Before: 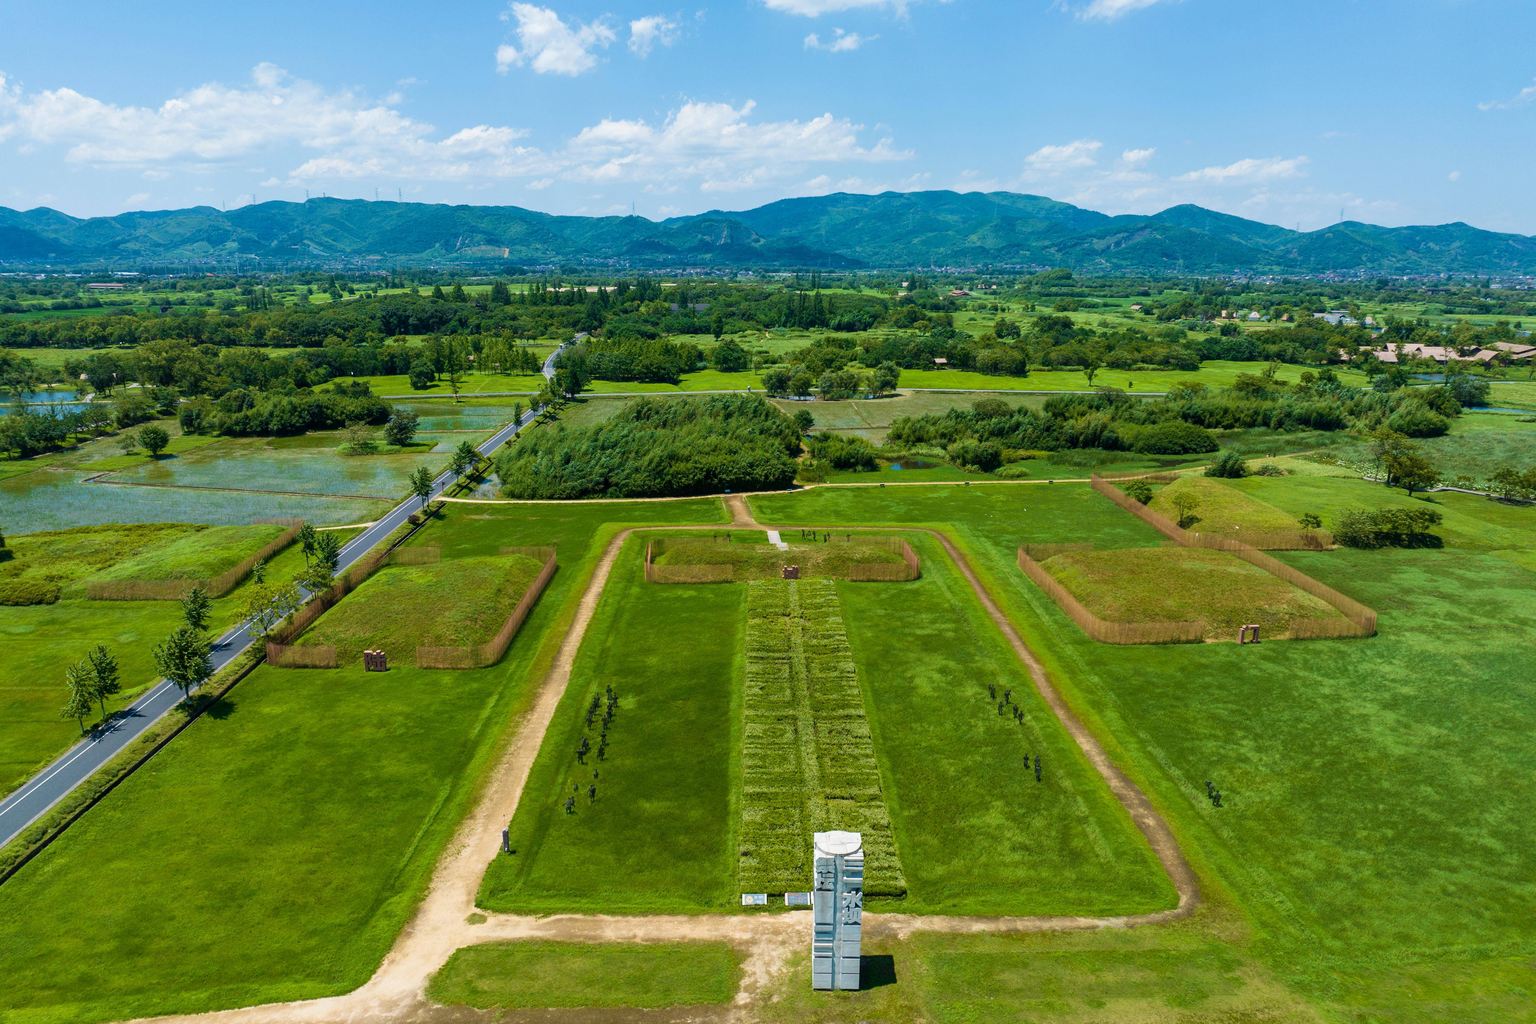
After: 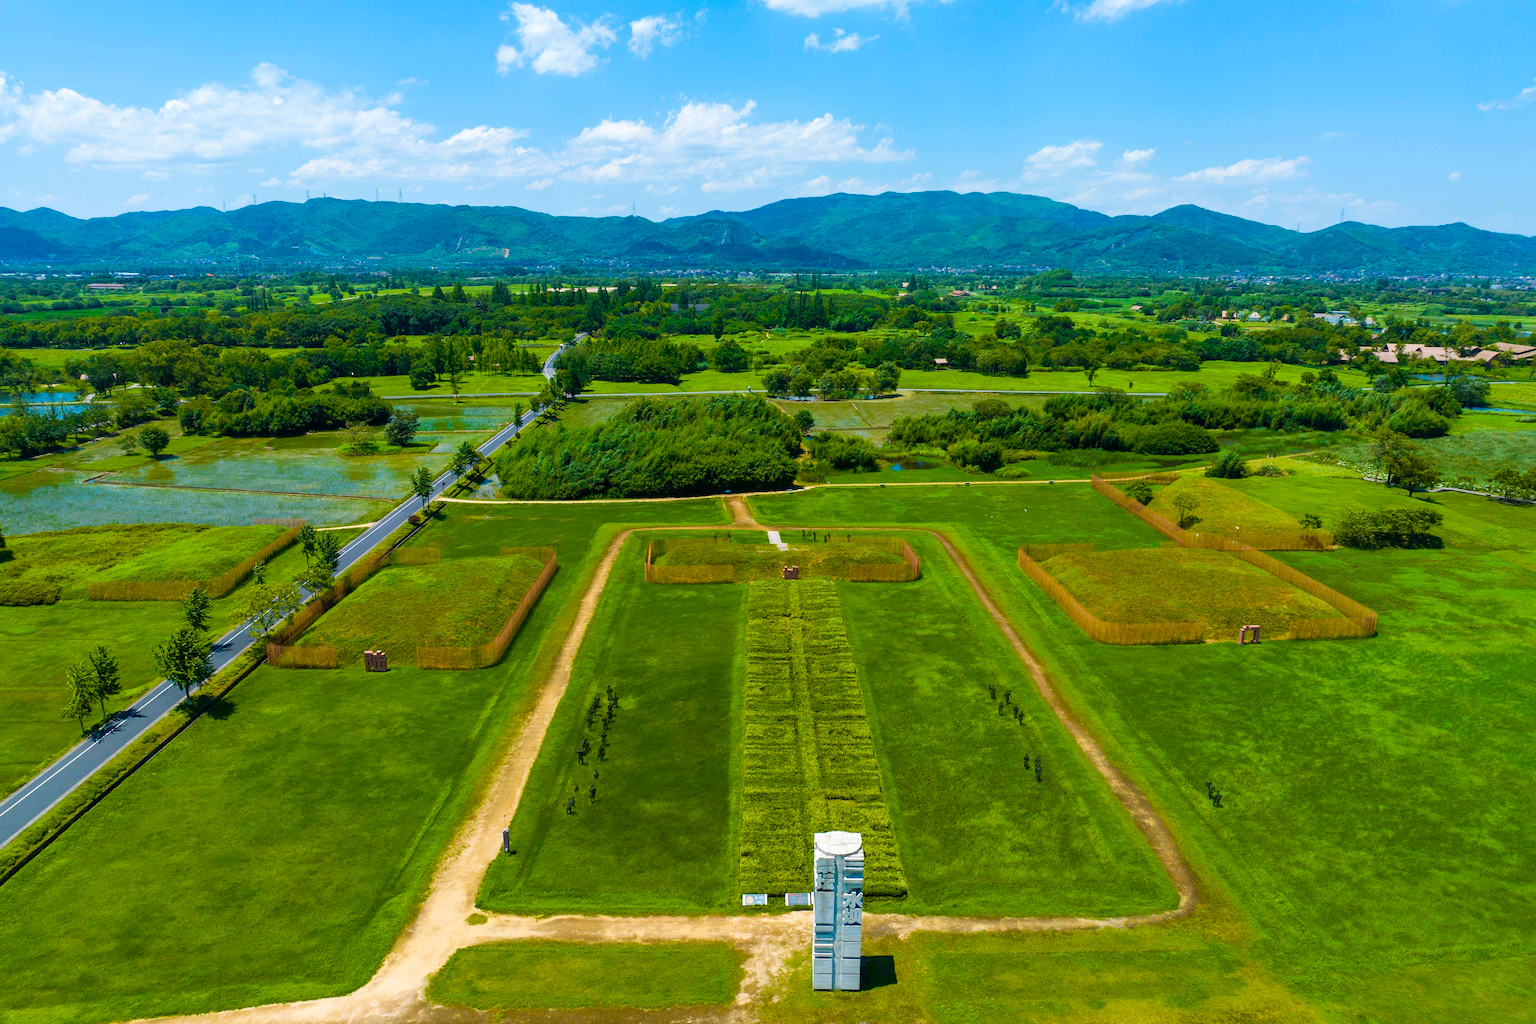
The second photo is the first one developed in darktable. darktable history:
color balance rgb: global offset › hue 172.35°, perceptual saturation grading › global saturation 29.779%, perceptual brilliance grading › highlights 2.784%, global vibrance 20%
